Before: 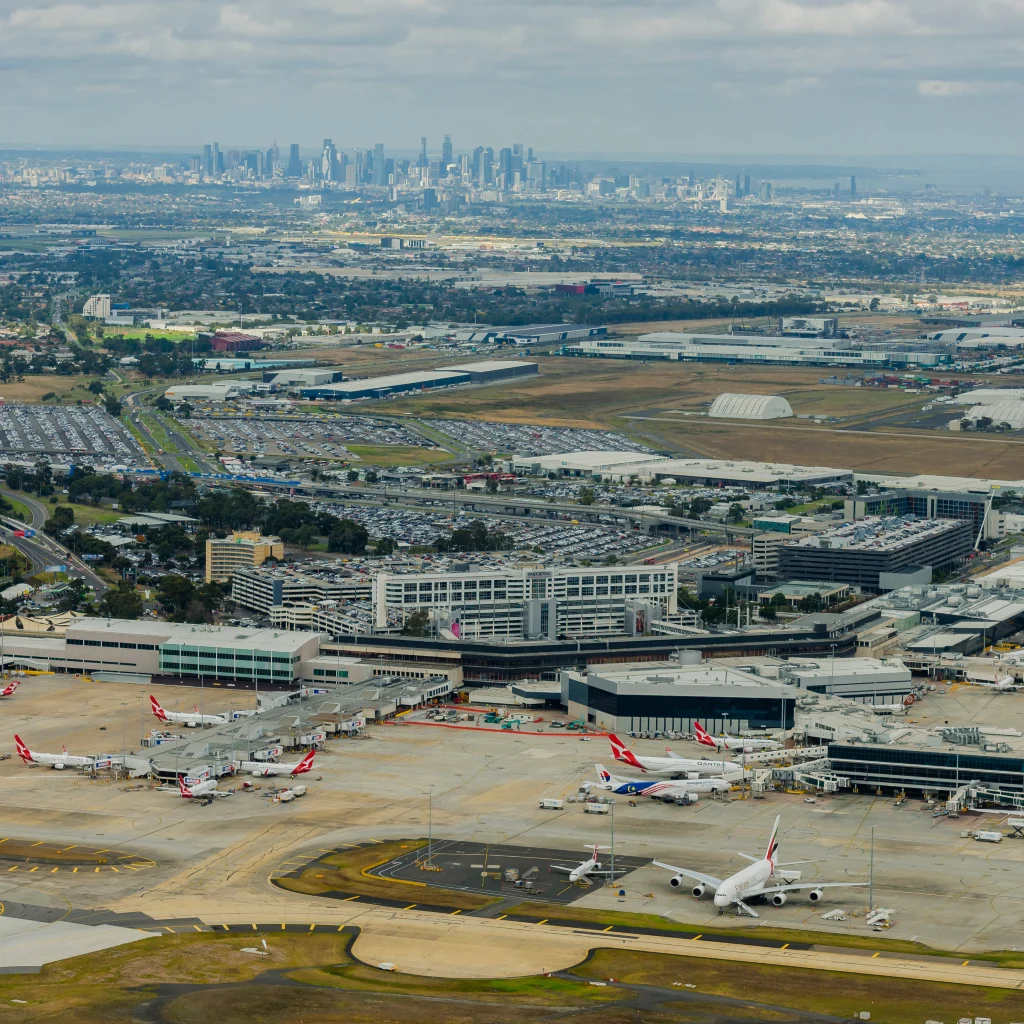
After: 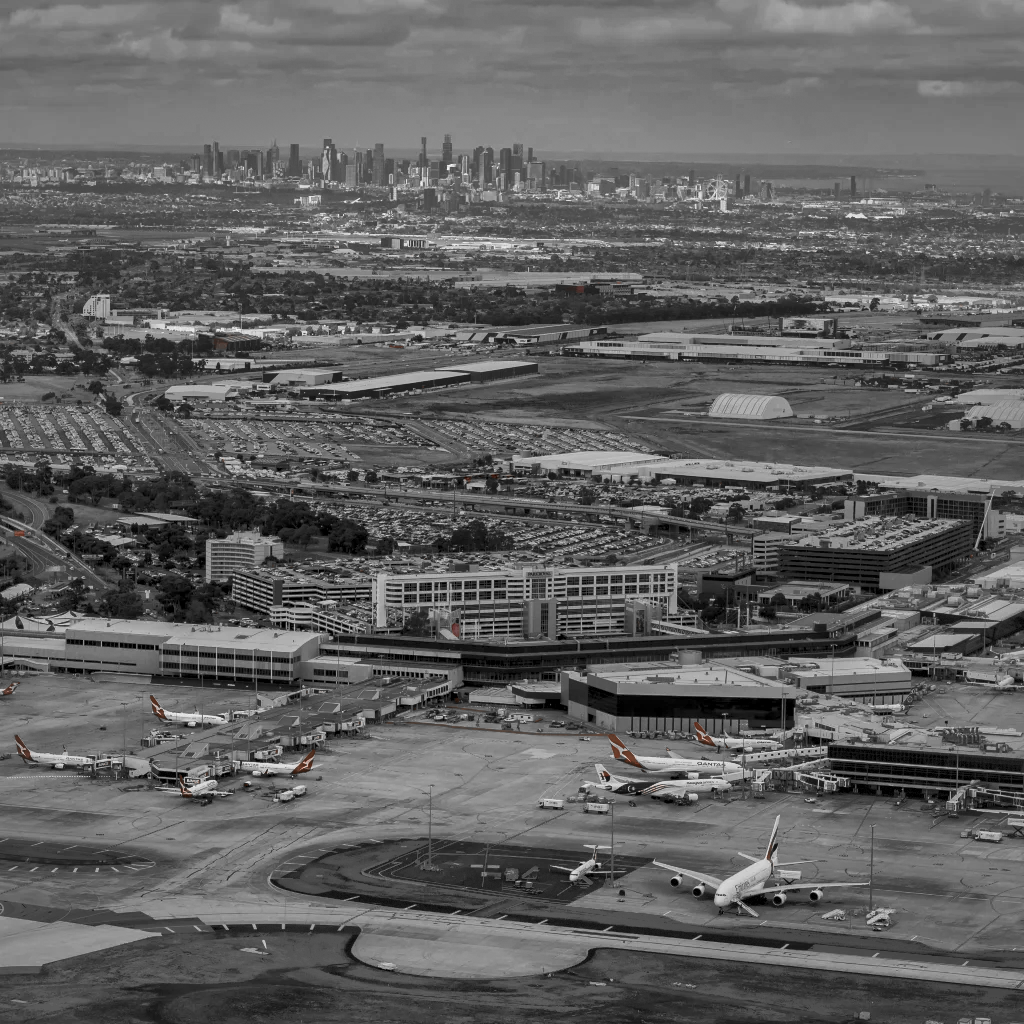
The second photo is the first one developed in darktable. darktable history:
color correction: highlights a* 8.98, highlights b* 15.09, shadows a* -0.49, shadows b* 26.52
vignetting: fall-off start 91%, fall-off radius 39.39%, brightness -0.182, saturation -0.3, width/height ratio 1.219, shape 1.3, dithering 8-bit output, unbound false
color zones: curves: ch1 [(0, 0.006) (0.094, 0.285) (0.171, 0.001) (0.429, 0.001) (0.571, 0.003) (0.714, 0.004) (0.857, 0.004) (1, 0.006)] | blend: blend mode normal, opacity 86%; mask: uniform (no mask)
local contrast: mode bilateral grid, contrast 25, coarseness 60, detail 151%, midtone range 0.2
tone mapping: contrast compression 1.5, spatial extent 10 | blend: blend mode average, opacity 100%; mask: uniform (no mask)
contrast equalizer: y [[0.5 ×6], [0.5 ×6], [0.975, 0.964, 0.925, 0.865, 0.793, 0.721], [0 ×6], [0 ×6]]
